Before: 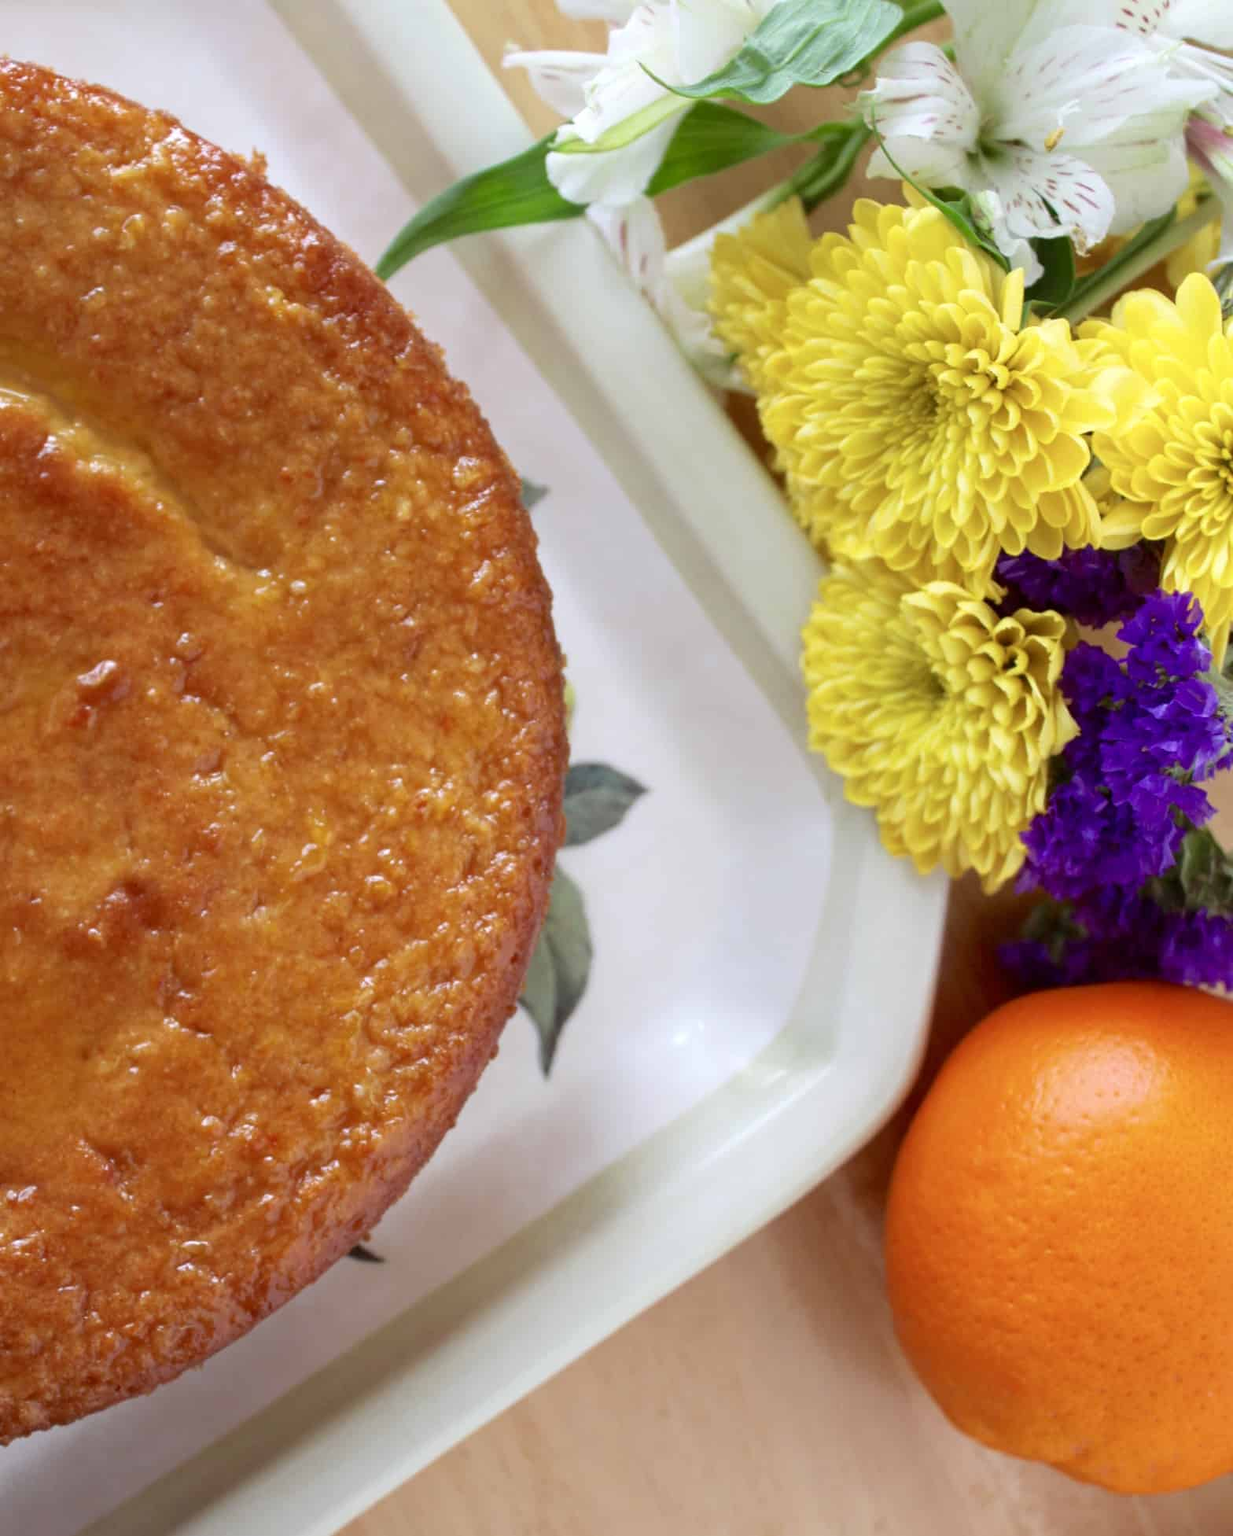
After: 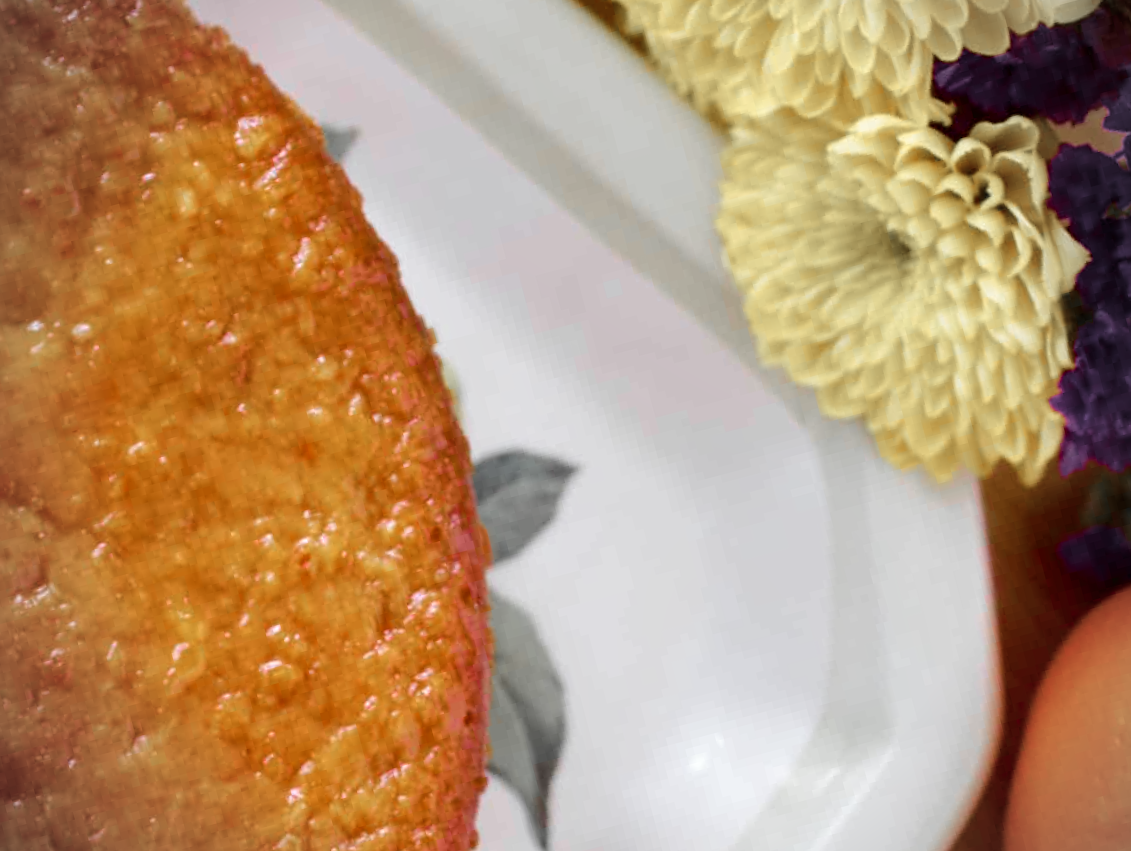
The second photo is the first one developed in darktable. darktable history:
shadows and highlights: shadows 4.1, highlights -17.6, soften with gaussian
color zones: curves: ch1 [(0, 0.638) (0.193, 0.442) (0.286, 0.15) (0.429, 0.14) (0.571, 0.142) (0.714, 0.154) (0.857, 0.175) (1, 0.638)]
crop and rotate: left 17.046%, top 10.659%, right 12.989%, bottom 14.553%
rotate and perspective: rotation -14.8°, crop left 0.1, crop right 0.903, crop top 0.25, crop bottom 0.748
color balance rgb: perceptual saturation grading › global saturation 25%, perceptual brilliance grading › mid-tones 10%, perceptual brilliance grading › shadows 15%, global vibrance 20%
contrast brightness saturation: contrast 0.06, brightness -0.01, saturation -0.23
tone equalizer: on, module defaults
vignetting: unbound false
